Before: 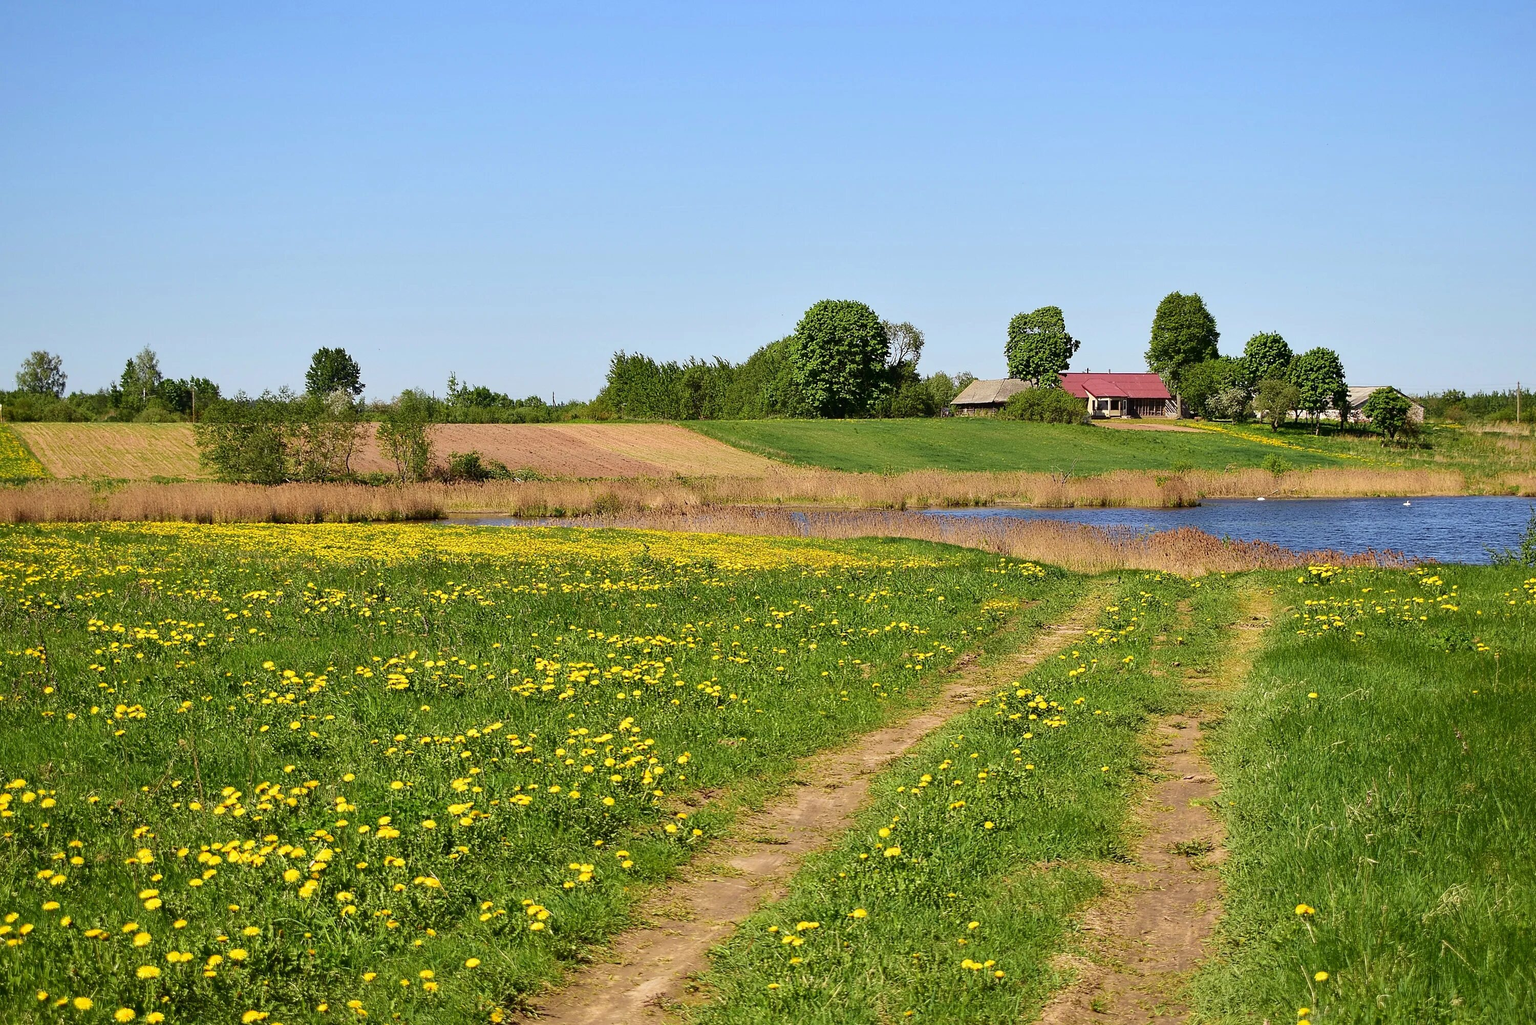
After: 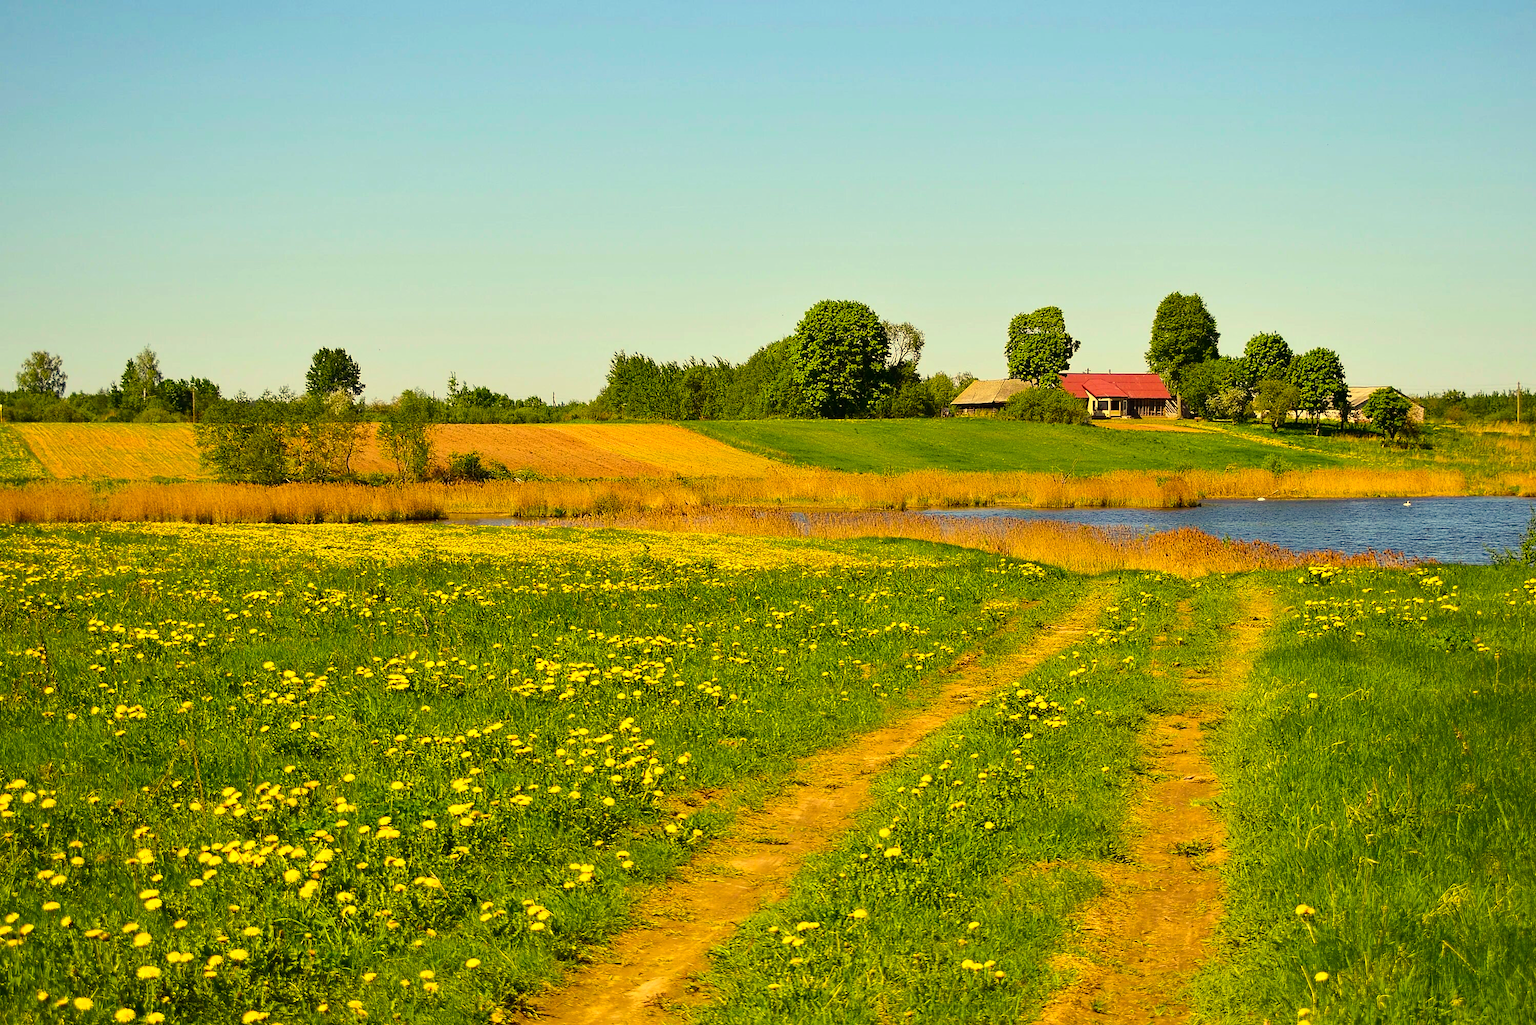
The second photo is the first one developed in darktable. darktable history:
color balance rgb: linear chroma grading › global chroma 15%, perceptual saturation grading › global saturation 30%
white balance: red 1.08, blue 0.791
shadows and highlights: shadows -12.5, white point adjustment 4, highlights 28.33
